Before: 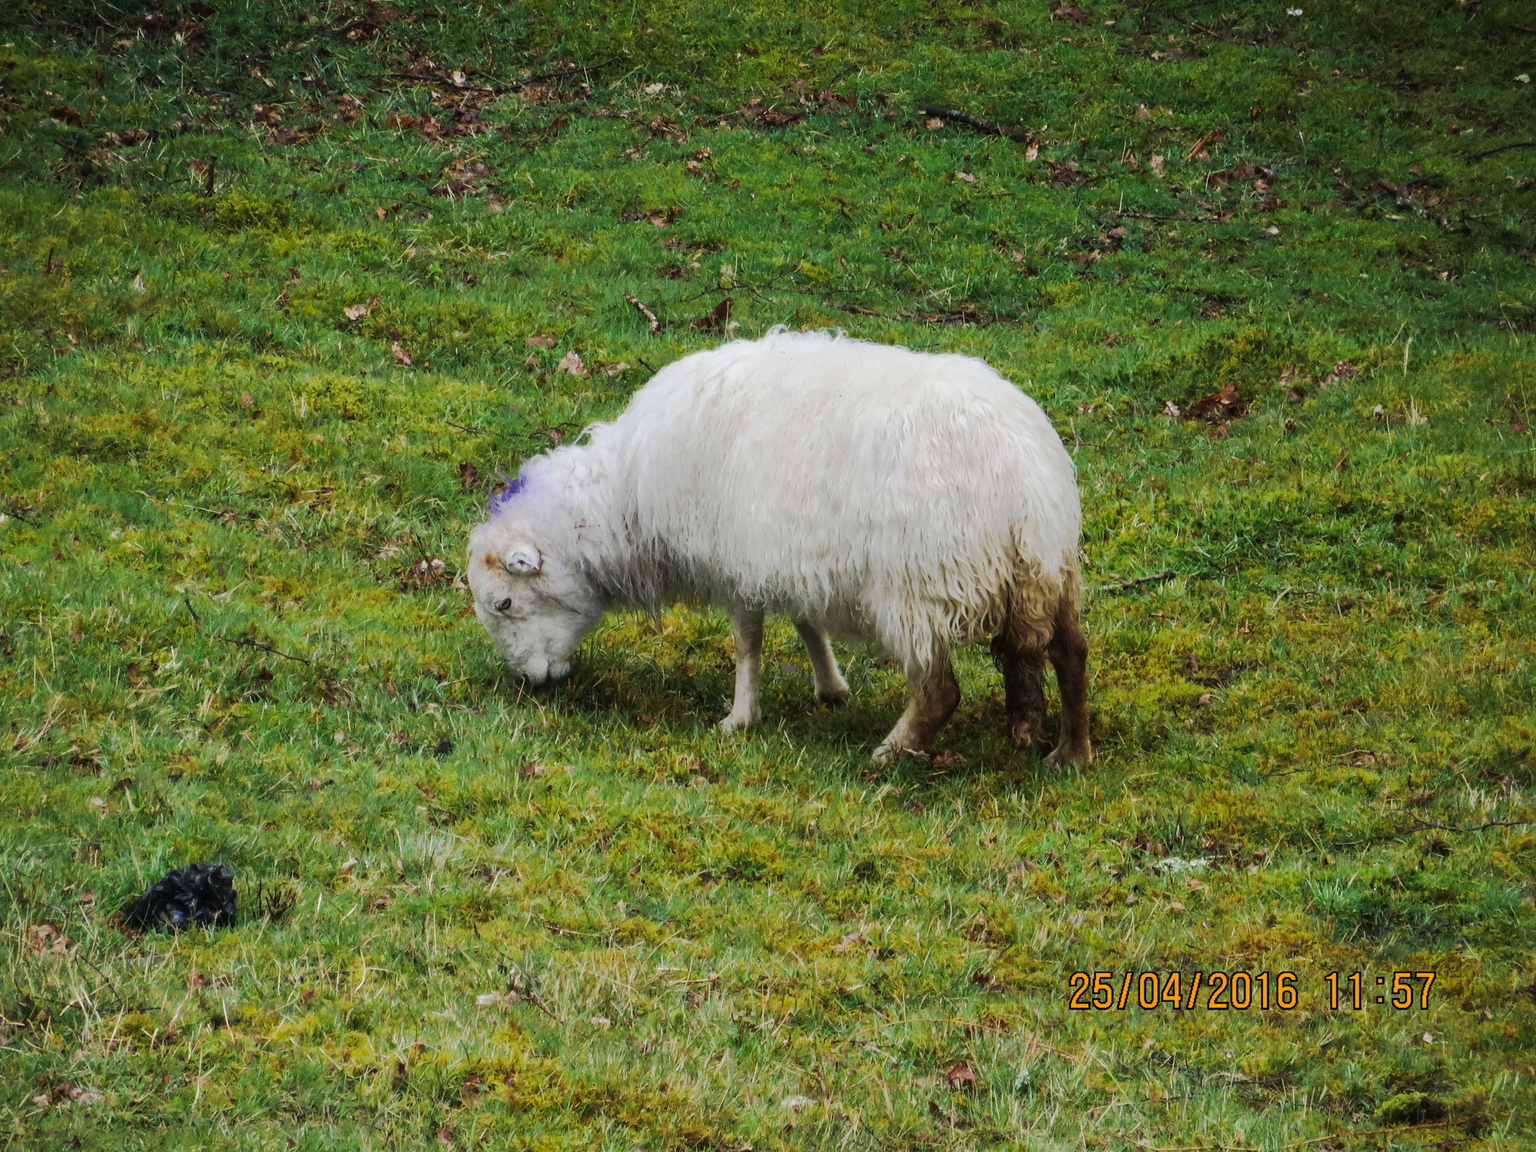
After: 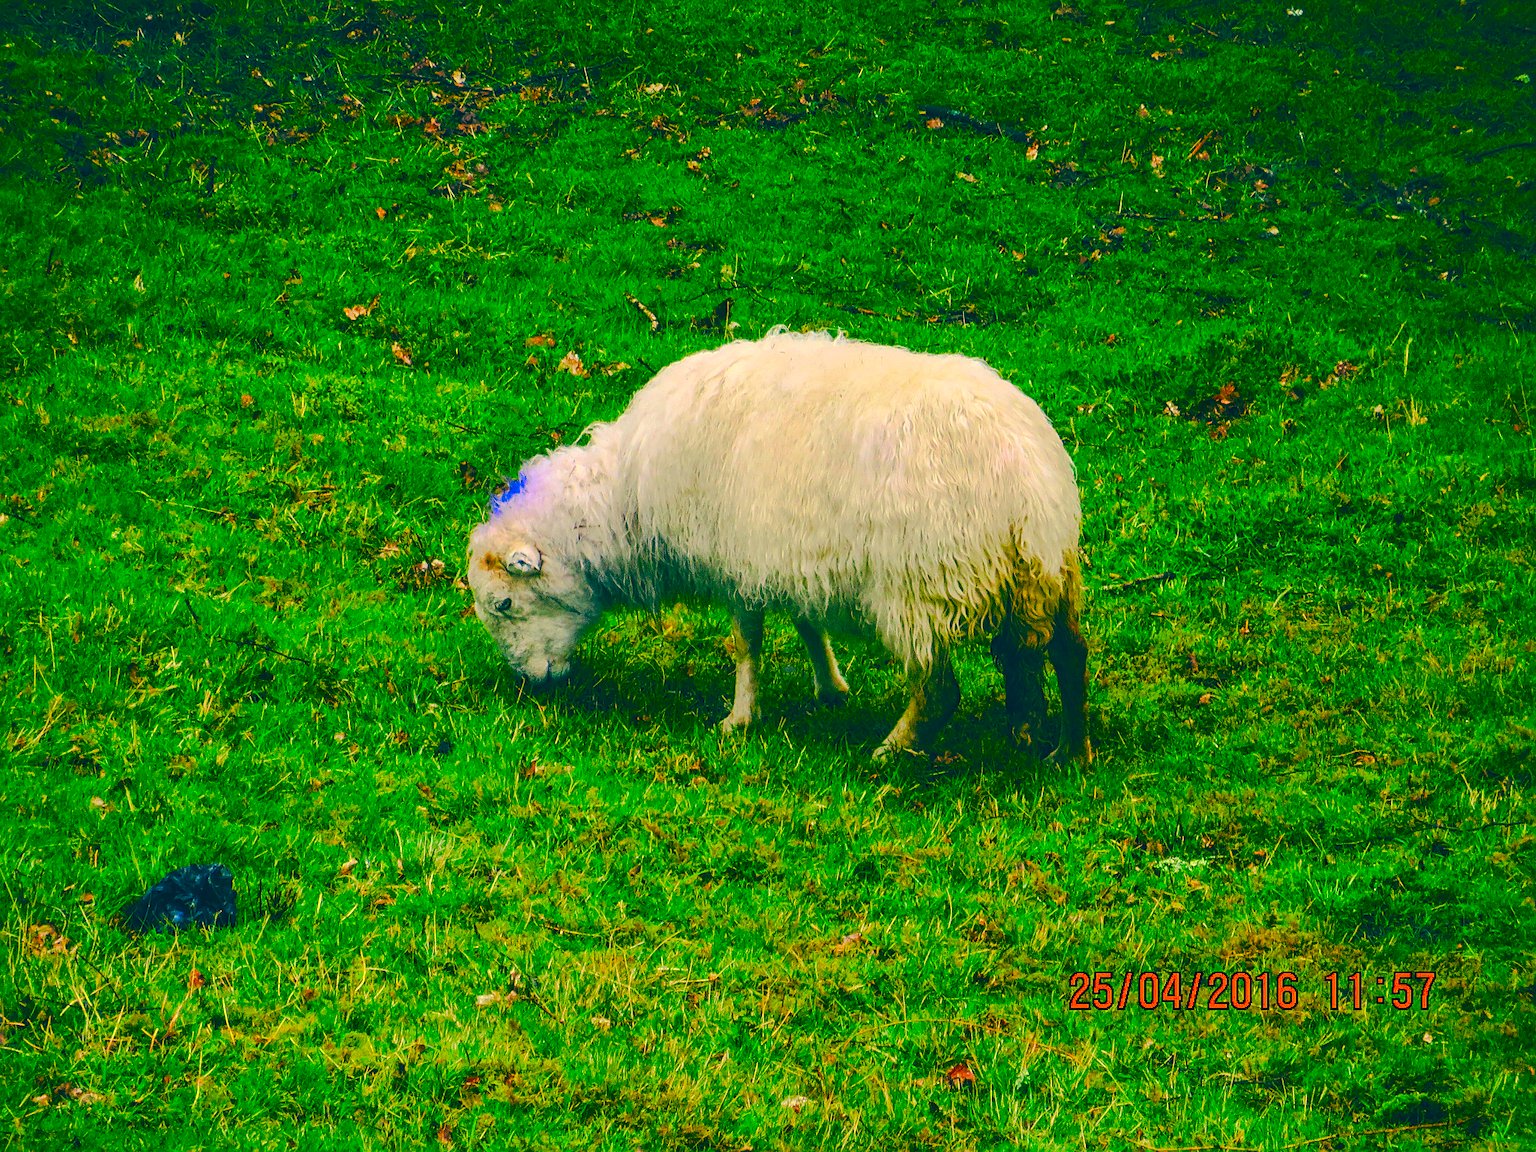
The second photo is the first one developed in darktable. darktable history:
color correction: saturation 3
sharpen: on, module defaults
local contrast: on, module defaults
color balance: lift [1.005, 0.99, 1.007, 1.01], gamma [1, 0.979, 1.011, 1.021], gain [0.923, 1.098, 1.025, 0.902], input saturation 90.45%, contrast 7.73%, output saturation 105.91%
